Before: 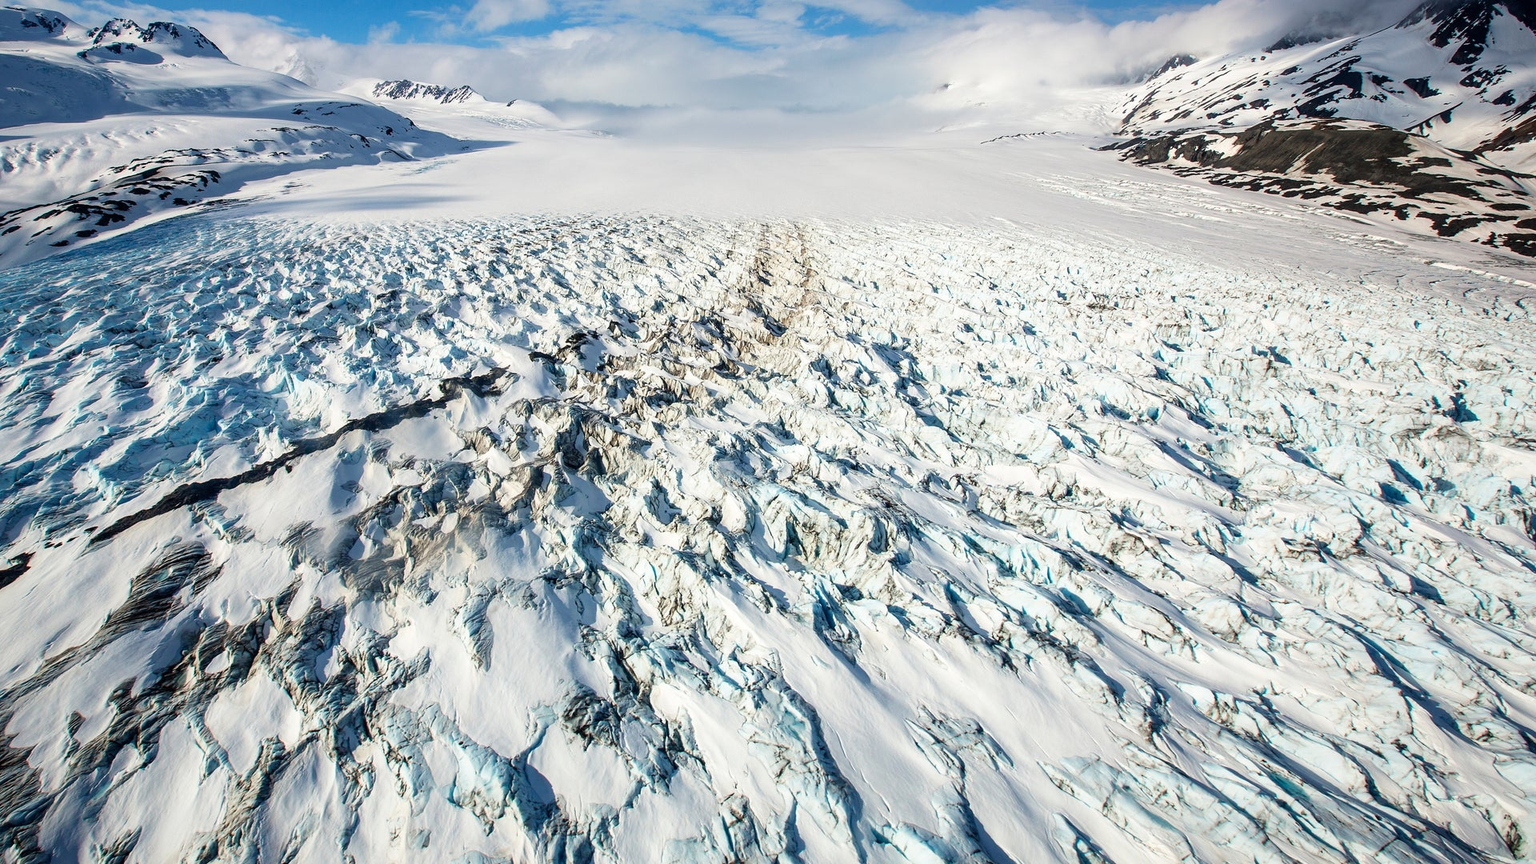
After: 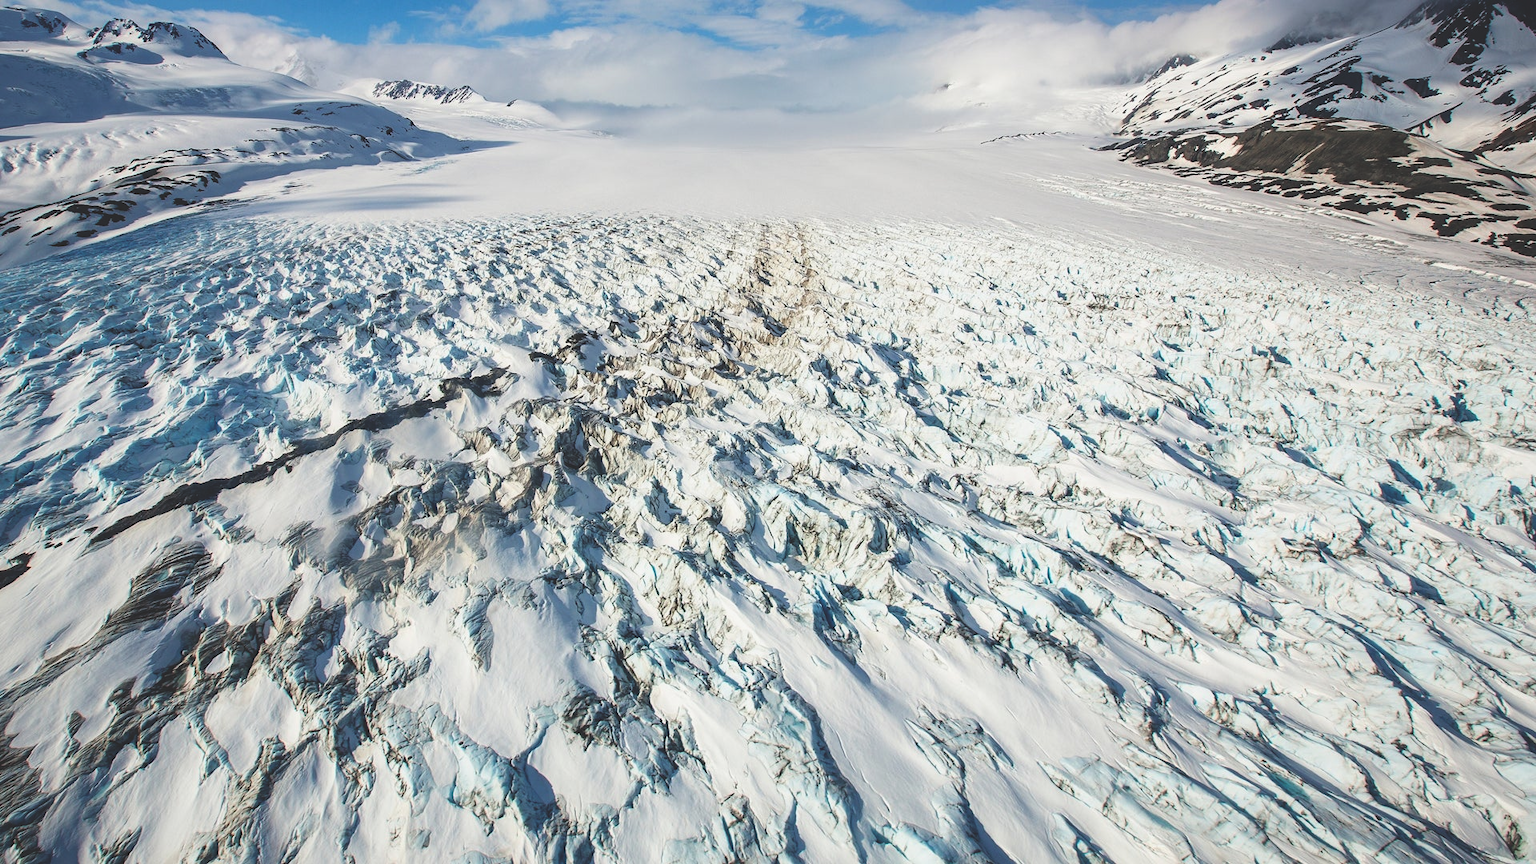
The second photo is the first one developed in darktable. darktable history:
exposure: black level correction -0.025, exposure -0.119 EV, compensate highlight preservation false
